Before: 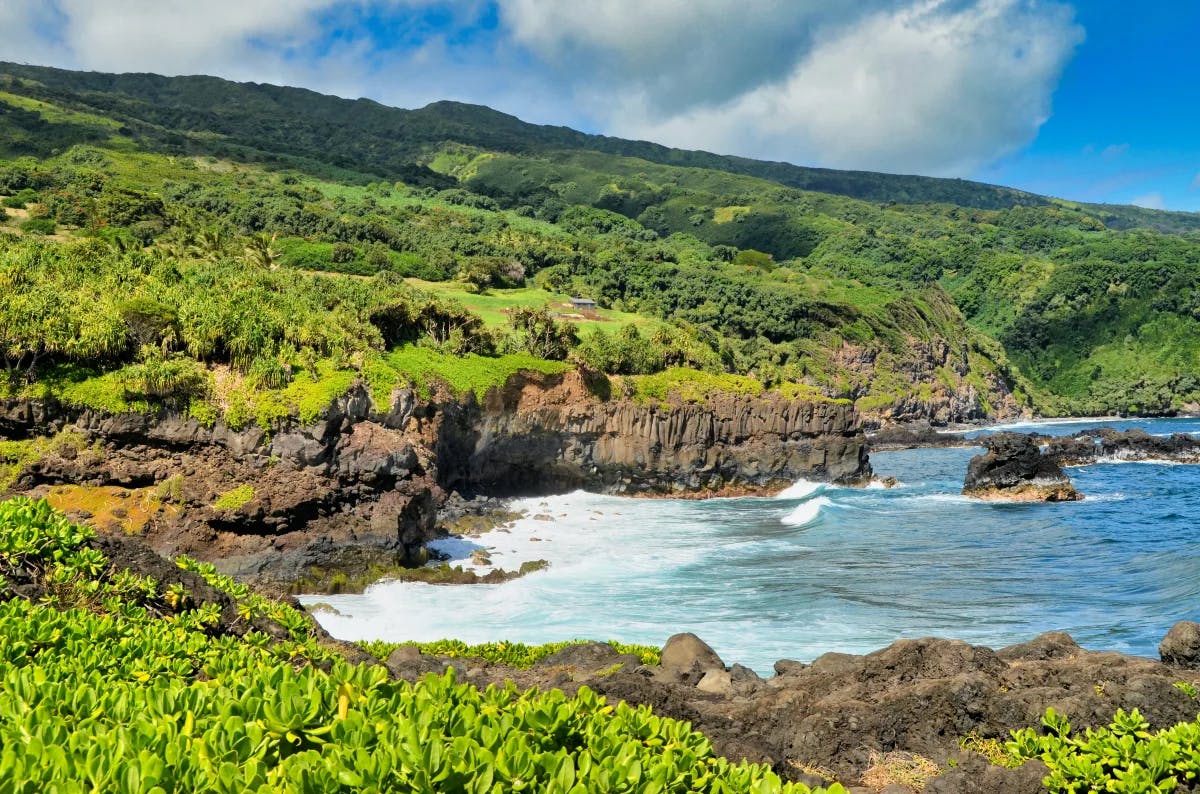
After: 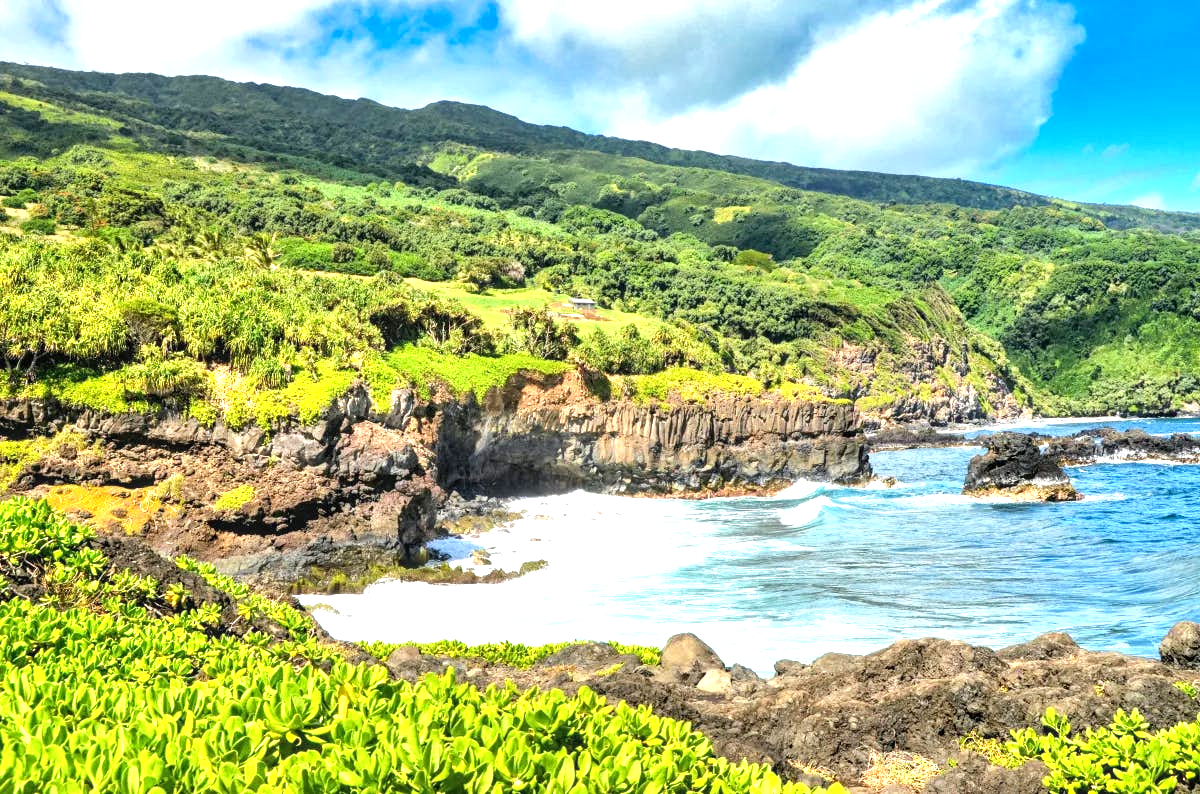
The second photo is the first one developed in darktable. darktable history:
exposure: exposure 1.134 EV, compensate exposure bias true, compensate highlight preservation false
local contrast: on, module defaults
